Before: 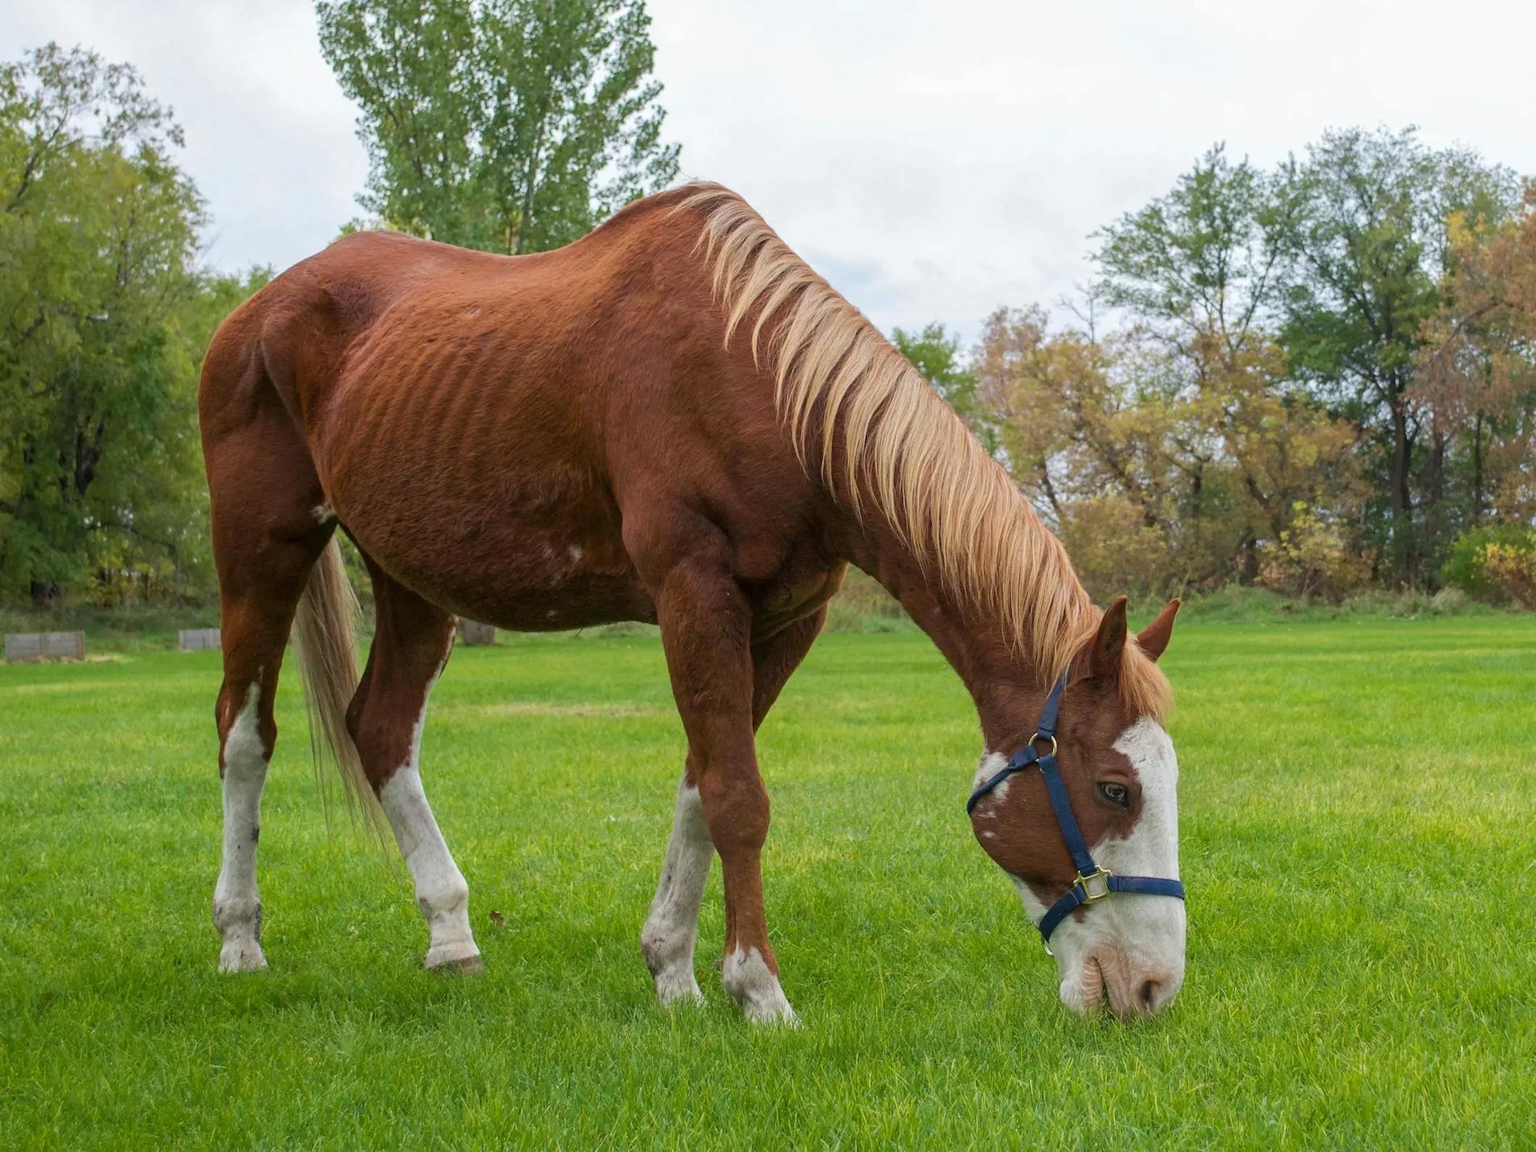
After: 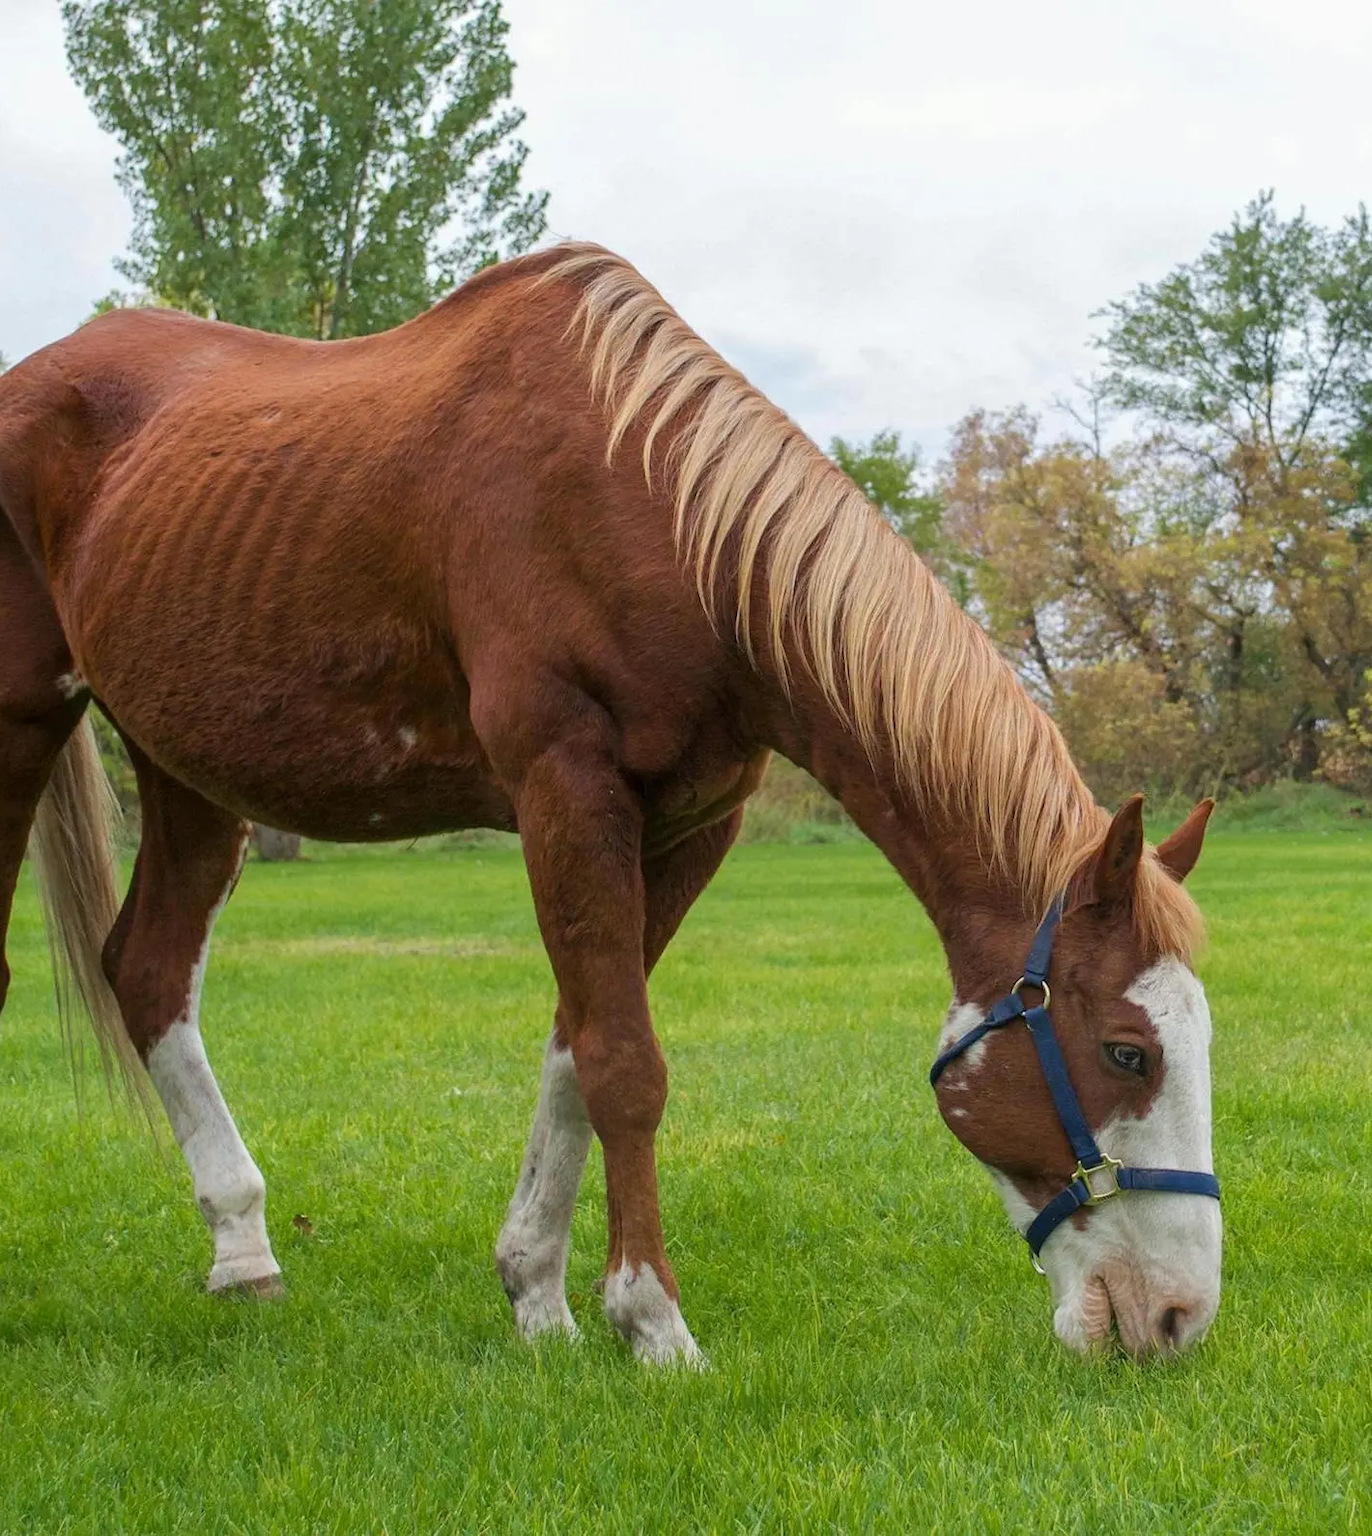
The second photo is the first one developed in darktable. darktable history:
crop and rotate: left 17.552%, right 15.403%
